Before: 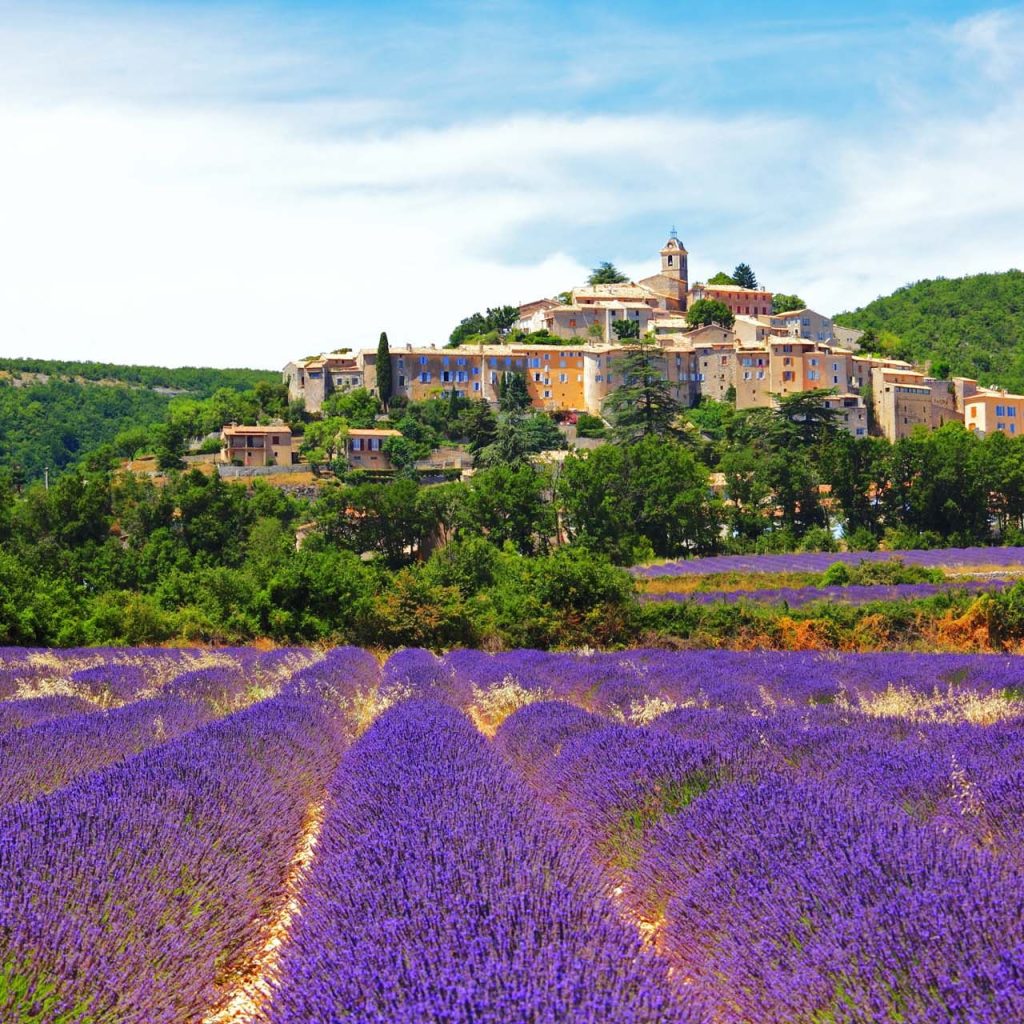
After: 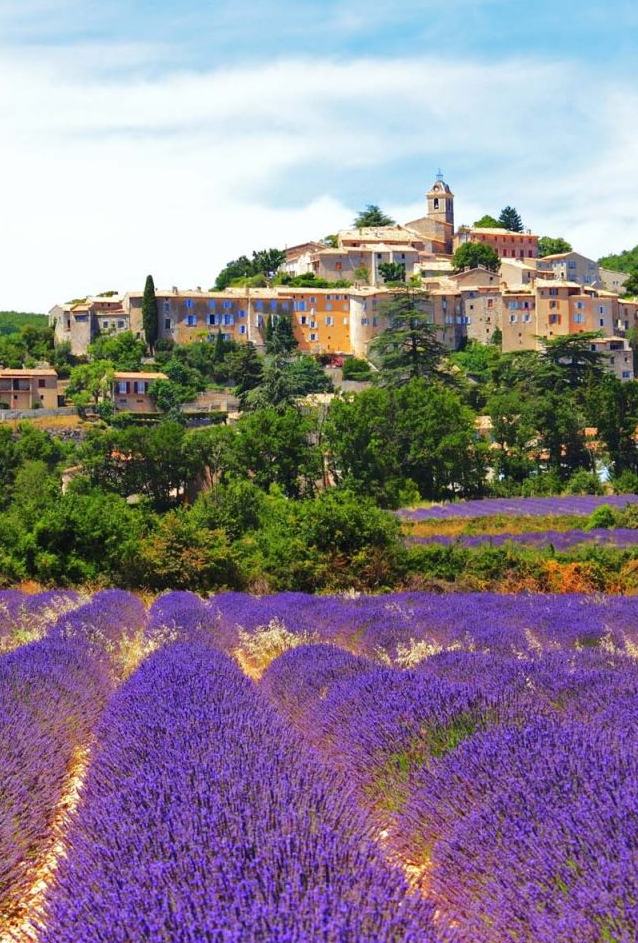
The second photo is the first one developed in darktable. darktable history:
crop and rotate: left 22.918%, top 5.629%, right 14.711%, bottom 2.247%
color calibration: illuminant same as pipeline (D50), adaptation none (bypass)
